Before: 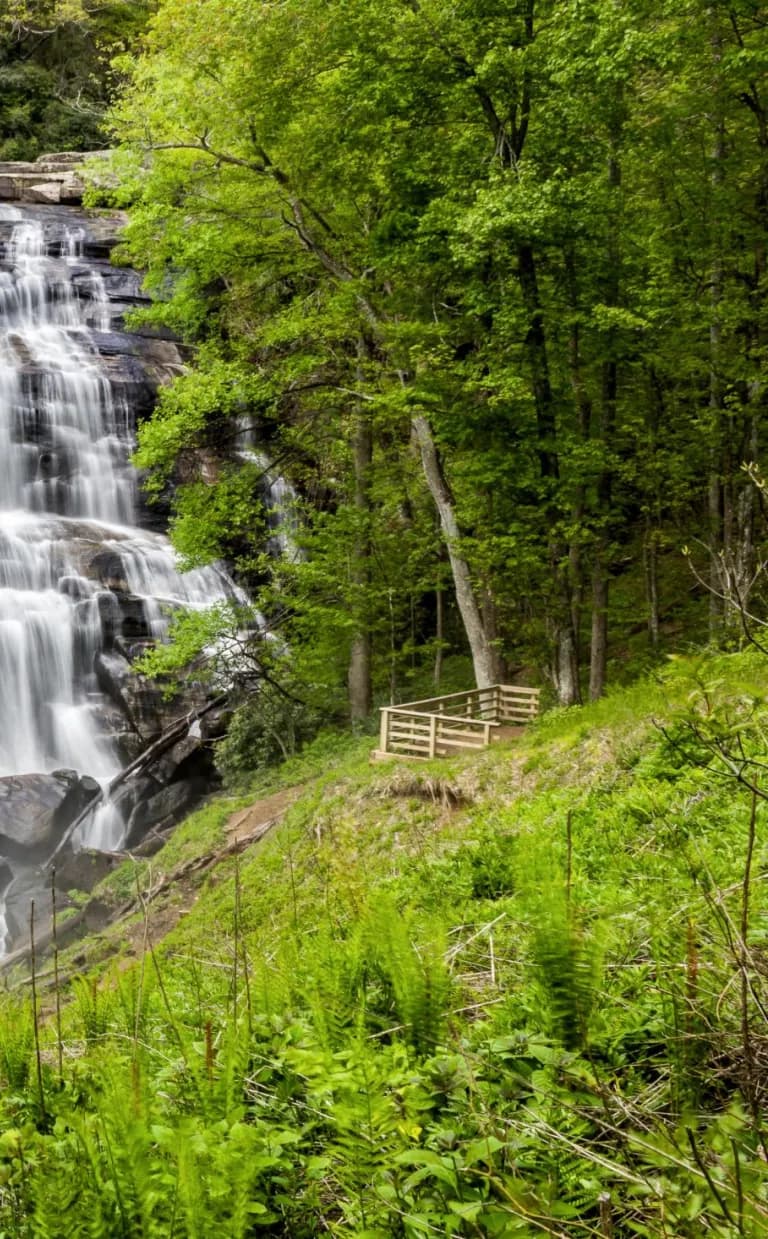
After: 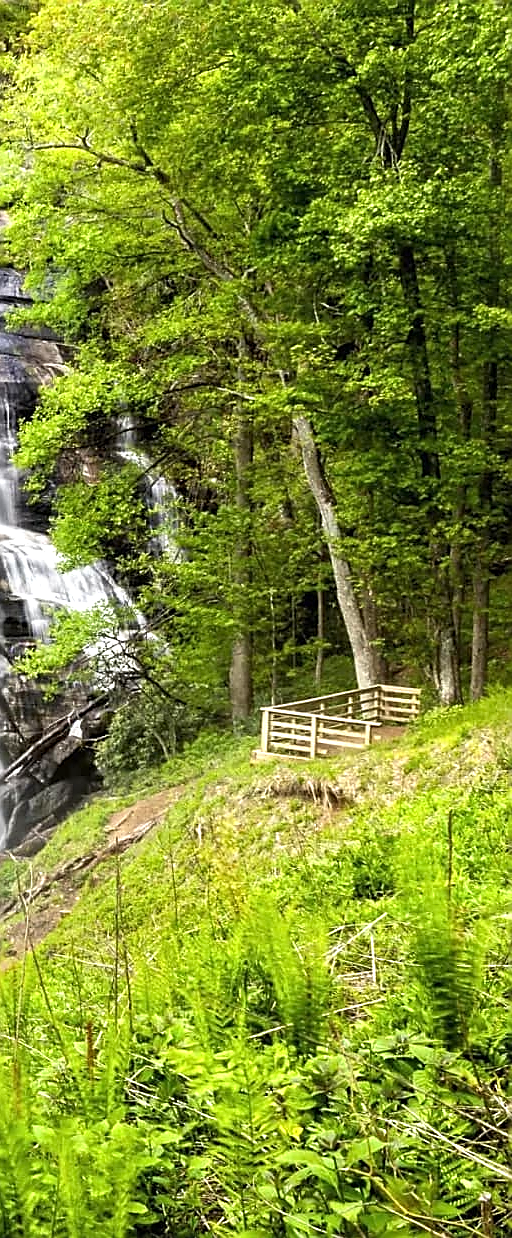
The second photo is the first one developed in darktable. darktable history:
exposure: black level correction 0, exposure 0.7 EV, compensate exposure bias true, compensate highlight preservation false
sharpen: radius 1.4, amount 1.25, threshold 0.7
crop and rotate: left 15.546%, right 17.787%
